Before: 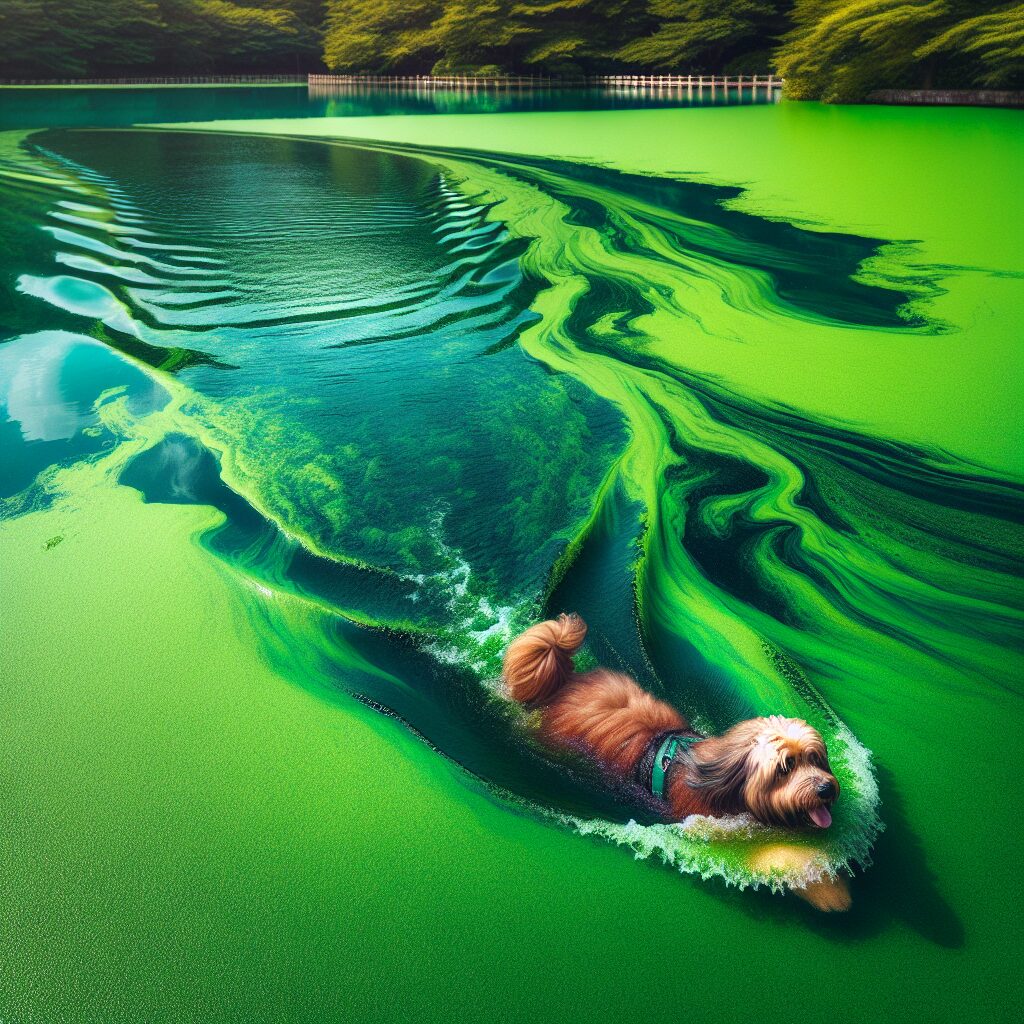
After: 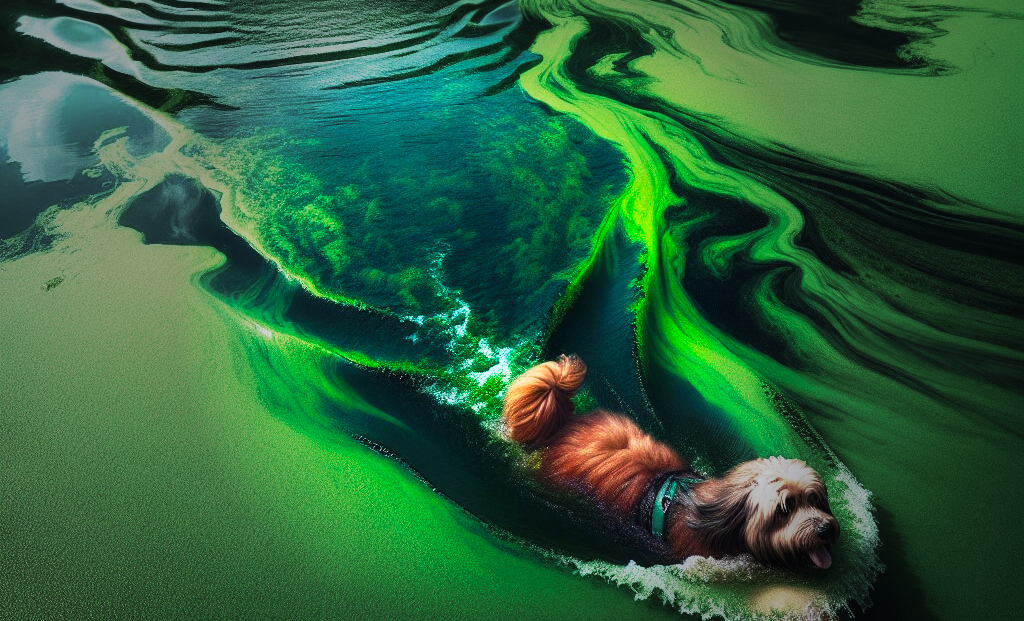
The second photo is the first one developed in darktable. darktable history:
crop and rotate: top 25.357%, bottom 13.942%
vignetting: fall-off start 31.28%, fall-off radius 34.64%, brightness -0.575
tone curve: curves: ch0 [(0, 0) (0.003, 0.007) (0.011, 0.01) (0.025, 0.016) (0.044, 0.025) (0.069, 0.036) (0.1, 0.052) (0.136, 0.073) (0.177, 0.103) (0.224, 0.135) (0.277, 0.177) (0.335, 0.233) (0.399, 0.303) (0.468, 0.376) (0.543, 0.469) (0.623, 0.581) (0.709, 0.723) (0.801, 0.863) (0.898, 0.938) (1, 1)], preserve colors none
white balance: red 0.98, blue 1.034
